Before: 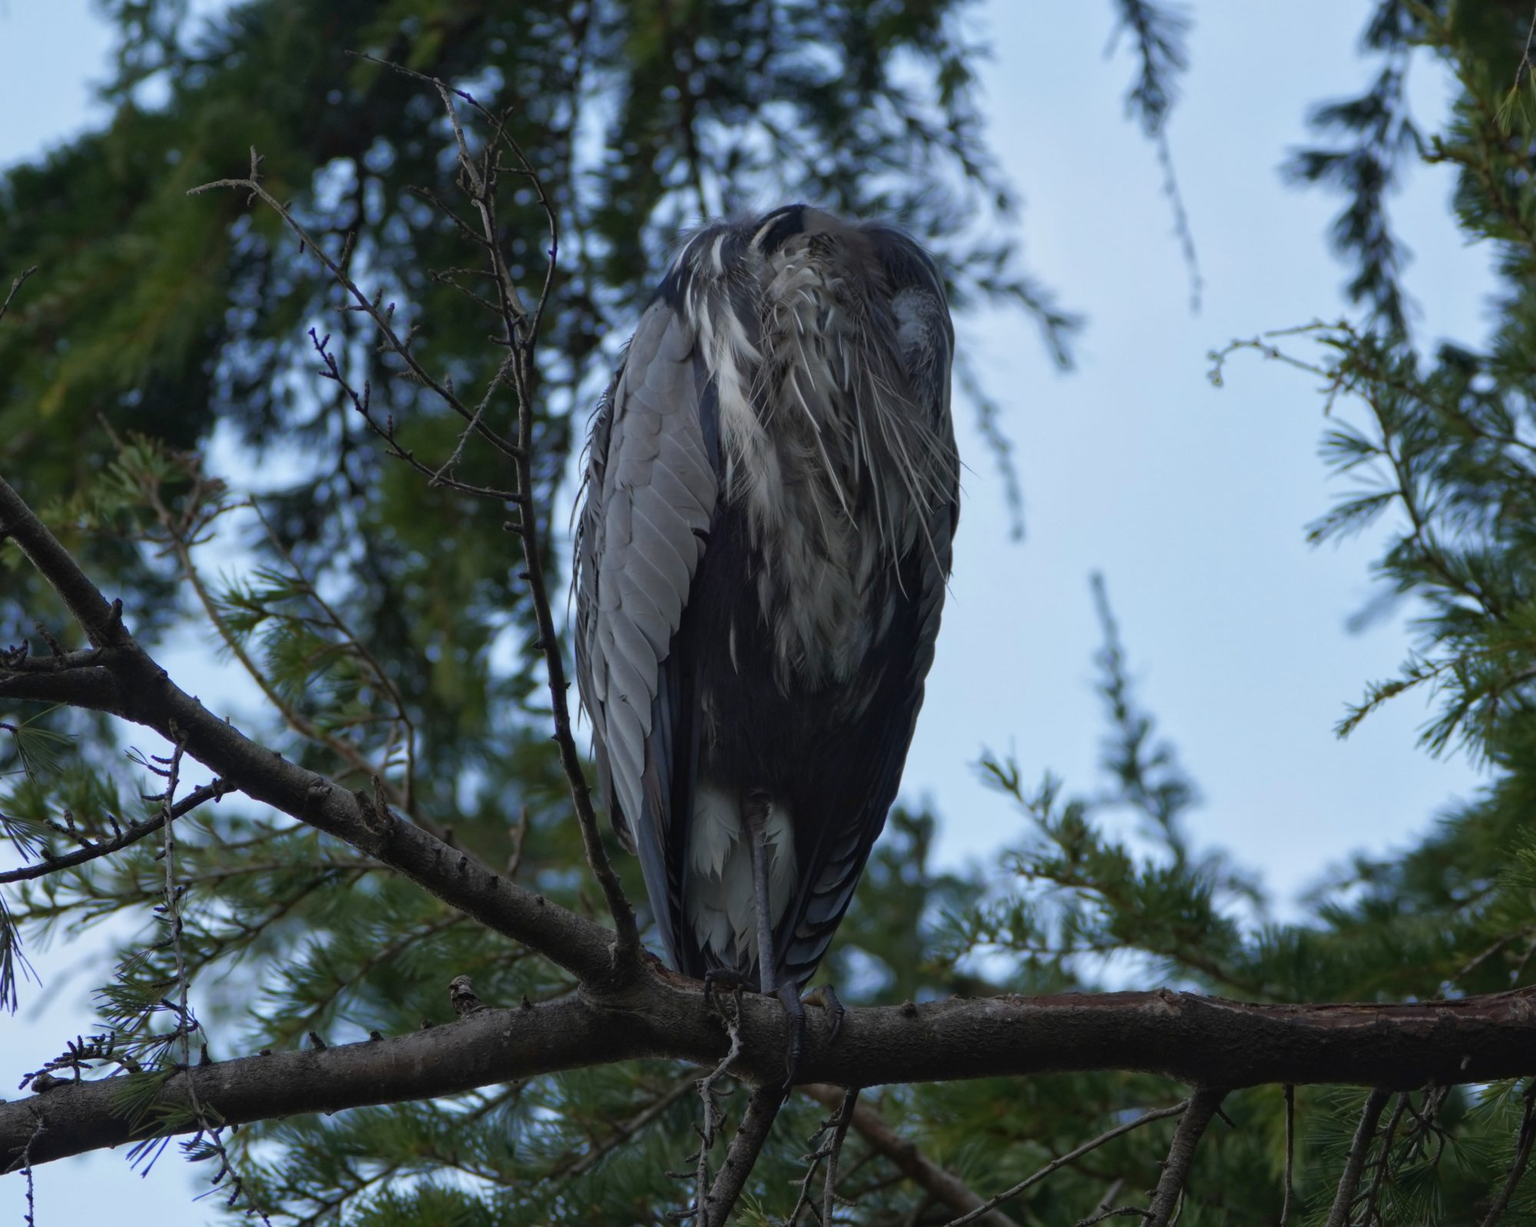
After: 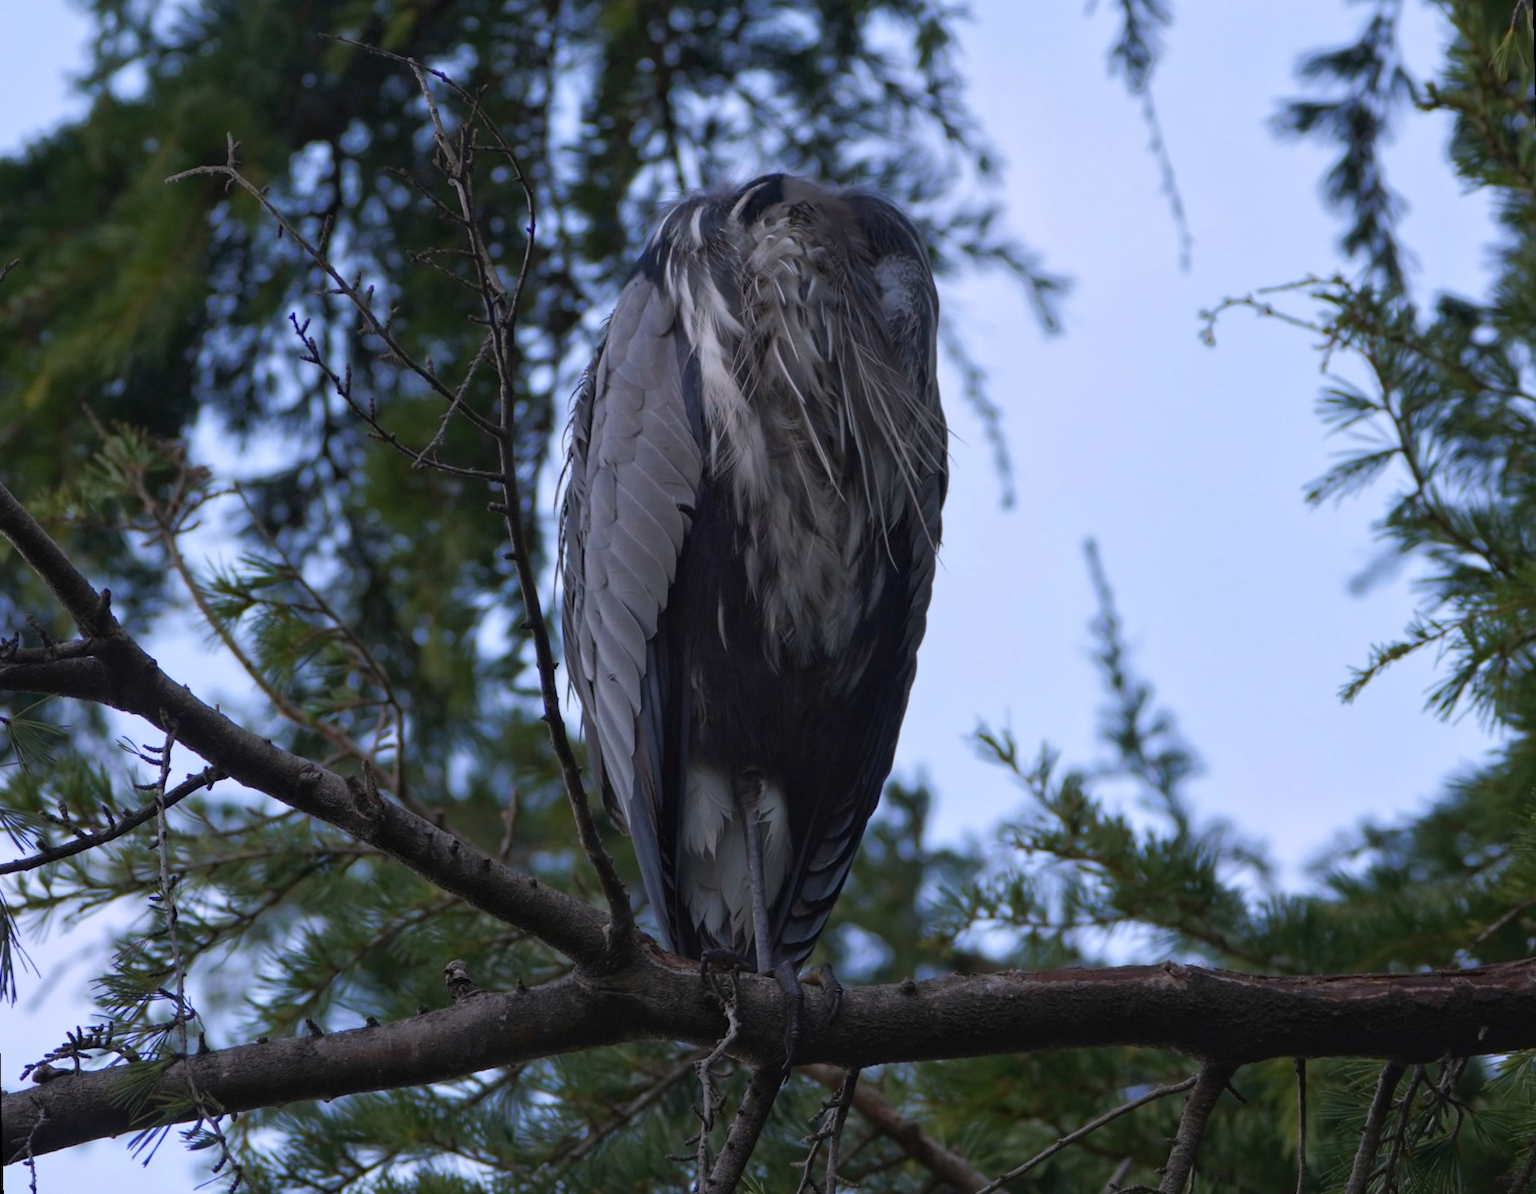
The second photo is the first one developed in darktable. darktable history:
tone equalizer: on, module defaults
rotate and perspective: rotation -1.32°, lens shift (horizontal) -0.031, crop left 0.015, crop right 0.985, crop top 0.047, crop bottom 0.982
white balance: red 1.05, blue 1.072
